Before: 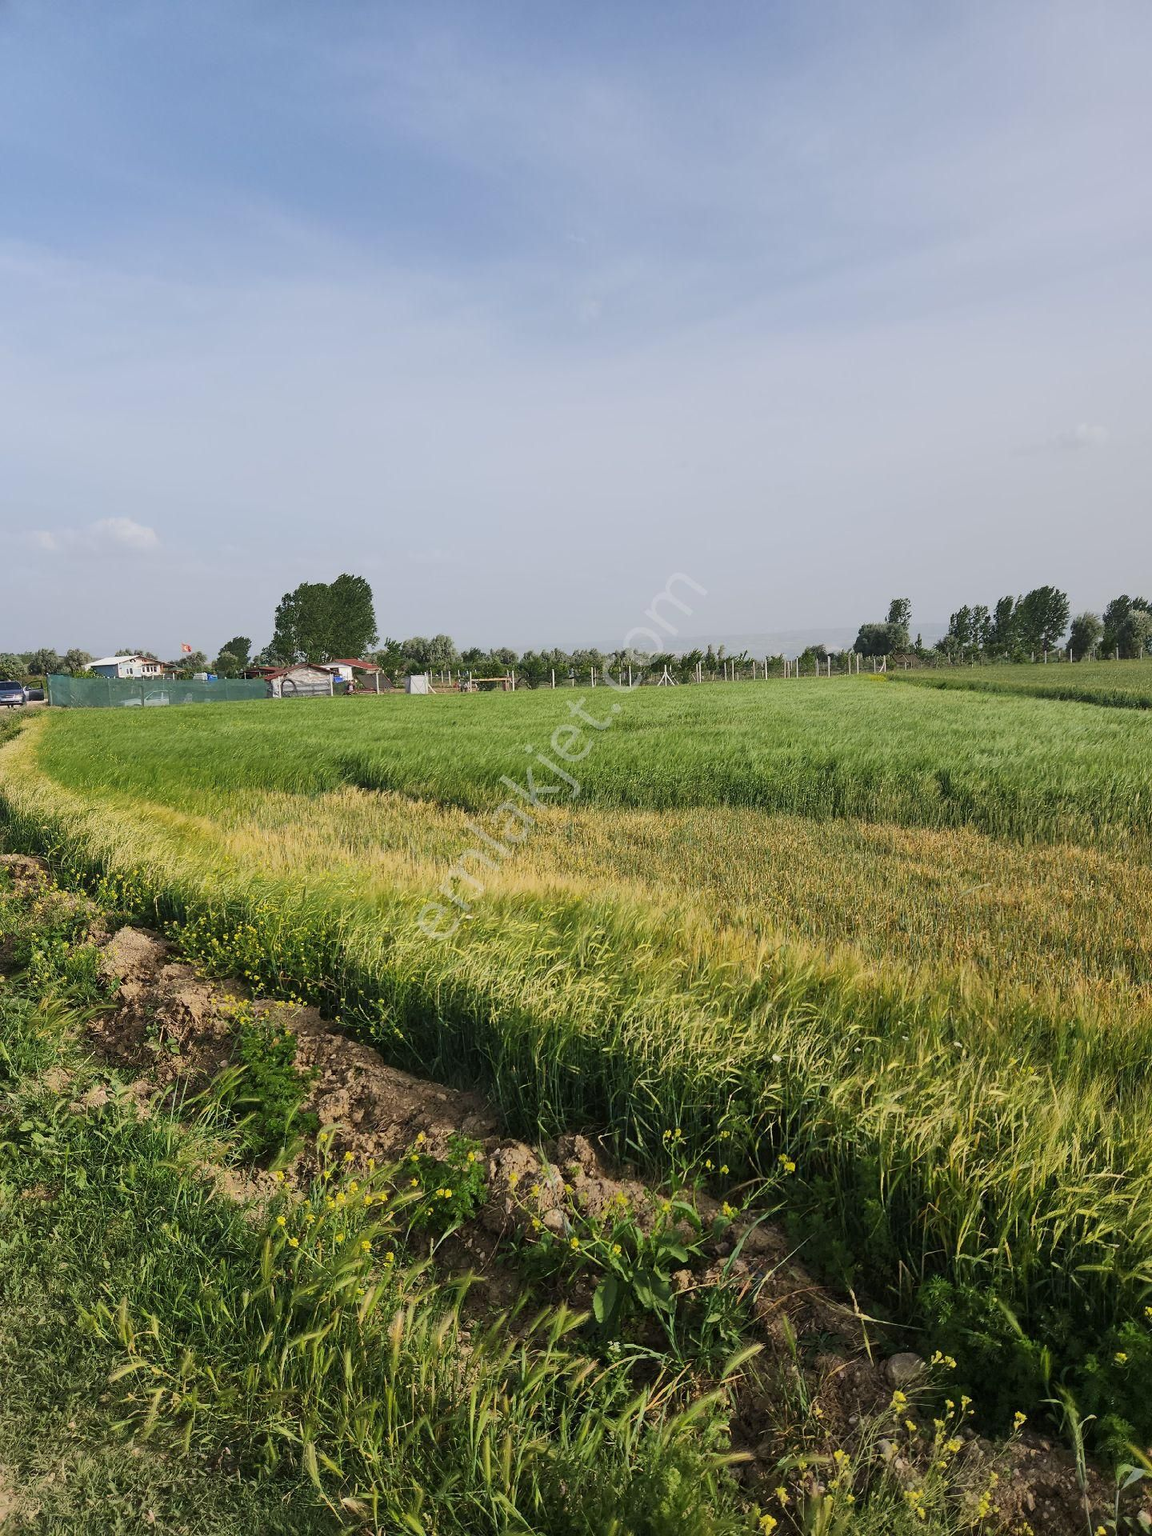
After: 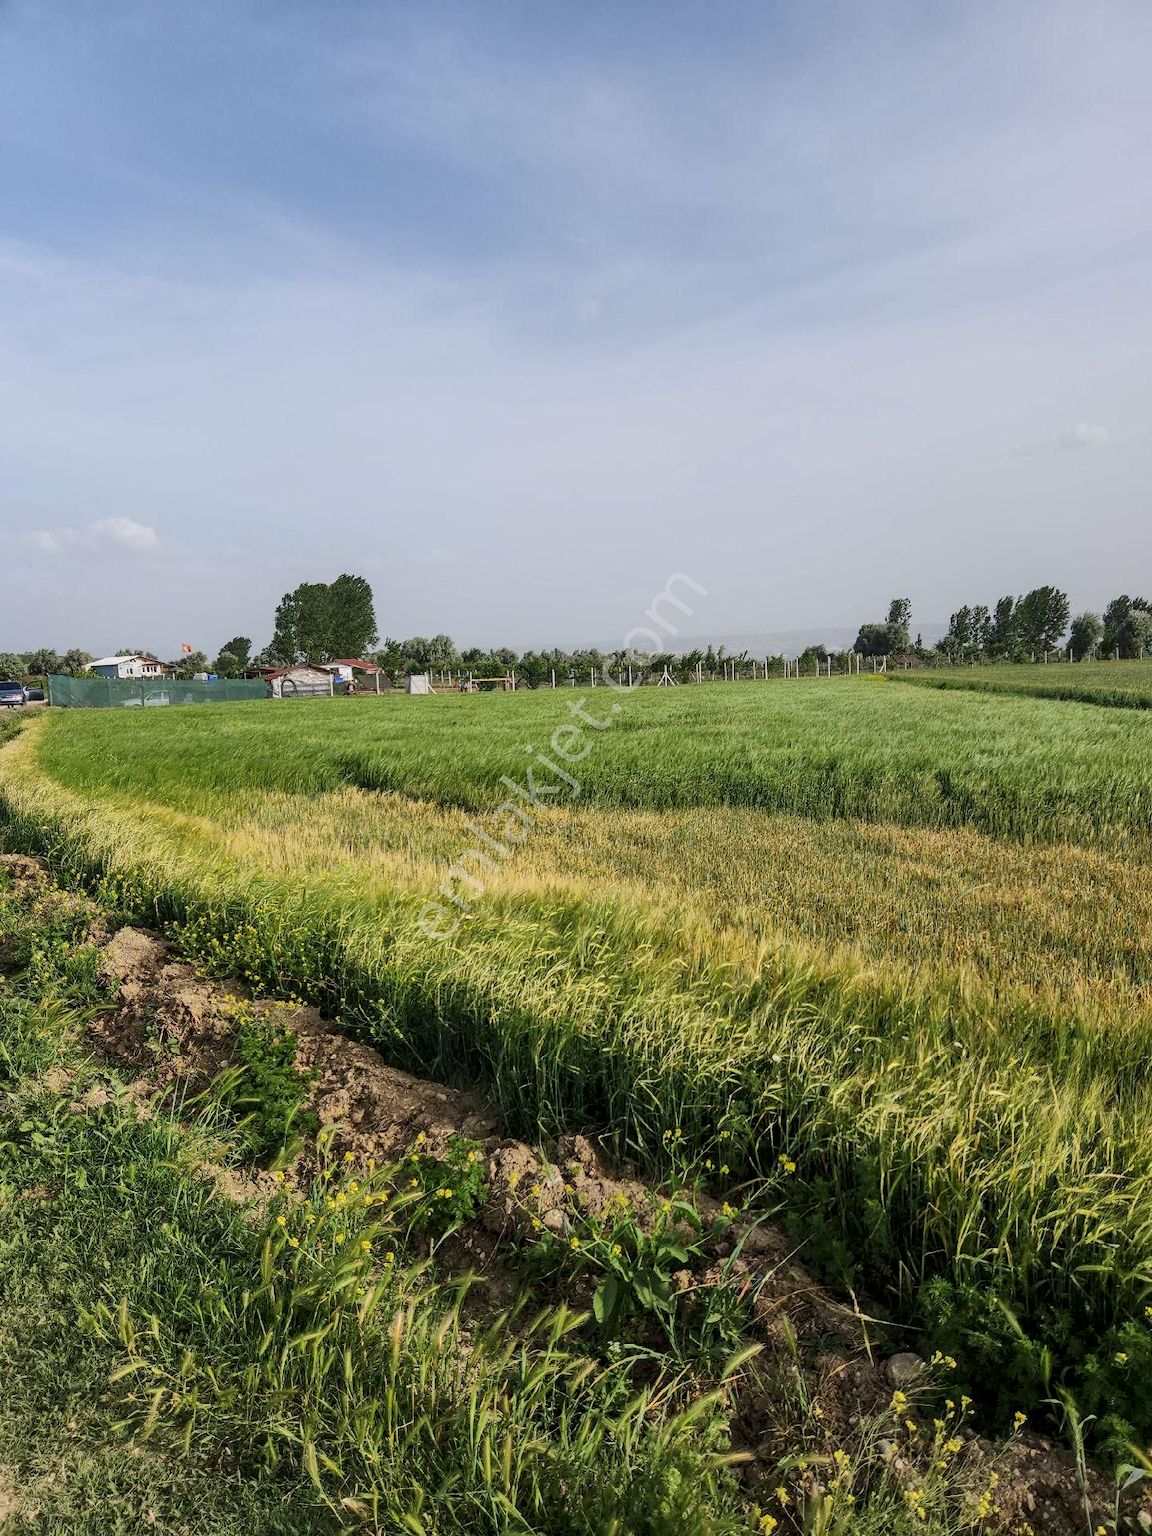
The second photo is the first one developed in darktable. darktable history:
local contrast: detail 130%
tone equalizer: mask exposure compensation -0.489 EV
